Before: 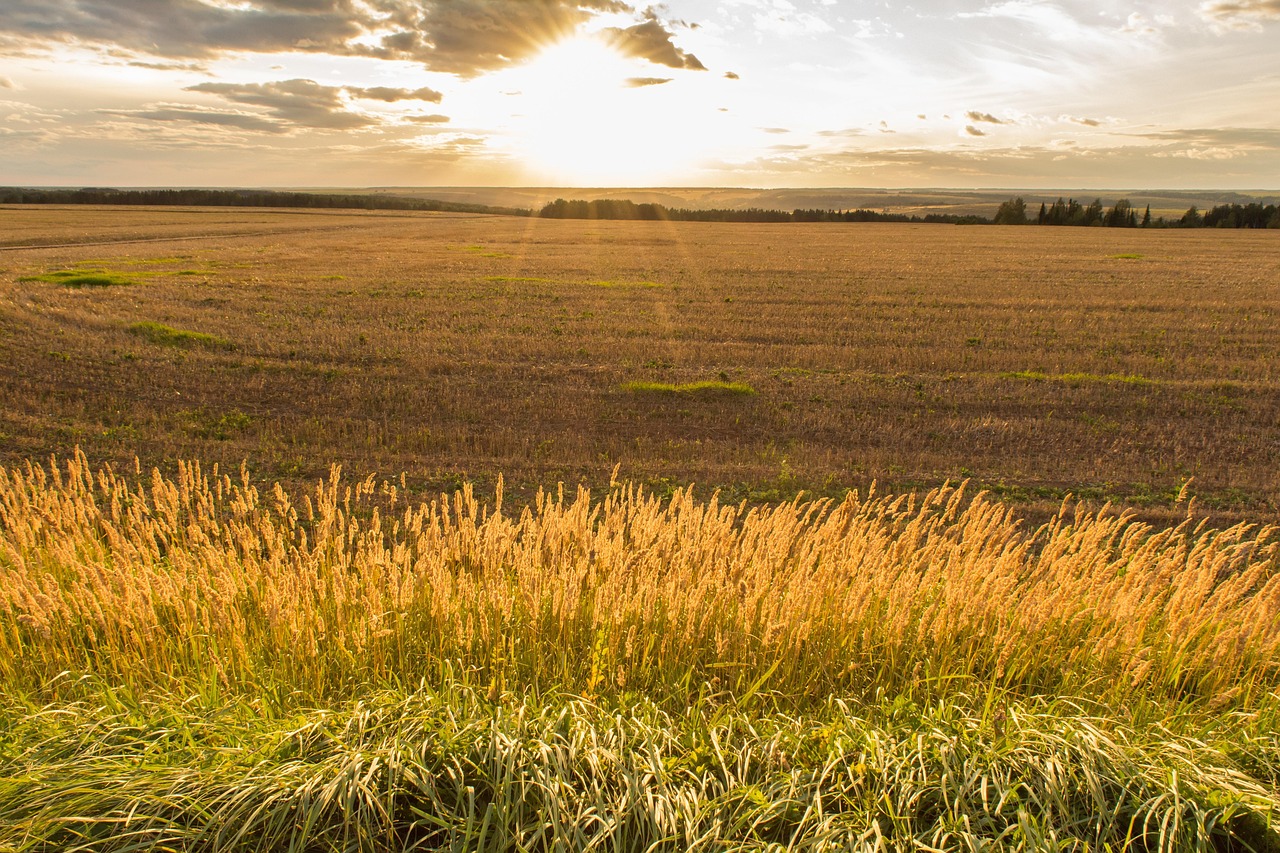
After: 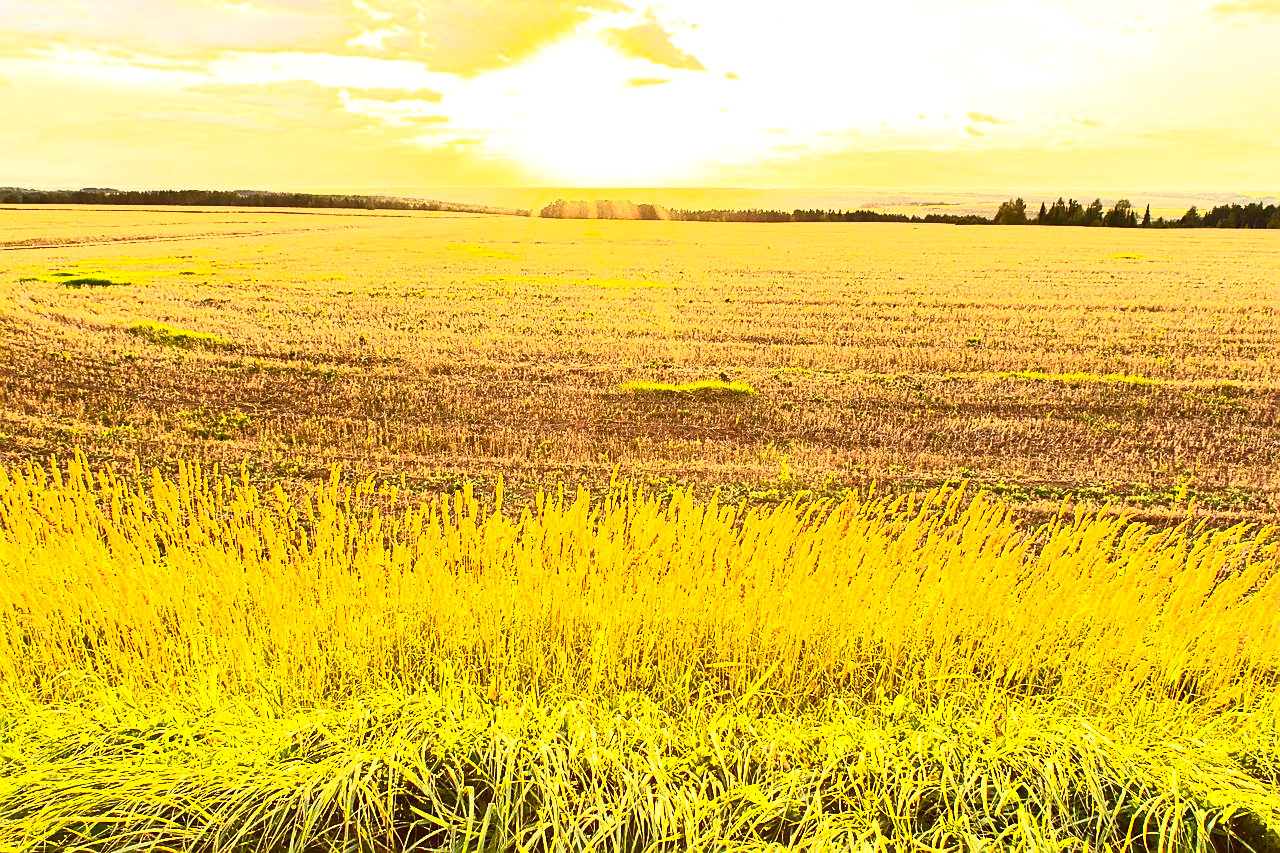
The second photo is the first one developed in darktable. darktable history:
exposure: black level correction 0, exposure 0.9 EV, compensate highlight preservation false
sharpen: on, module defaults
contrast brightness saturation: contrast 0.83, brightness 0.59, saturation 0.59
